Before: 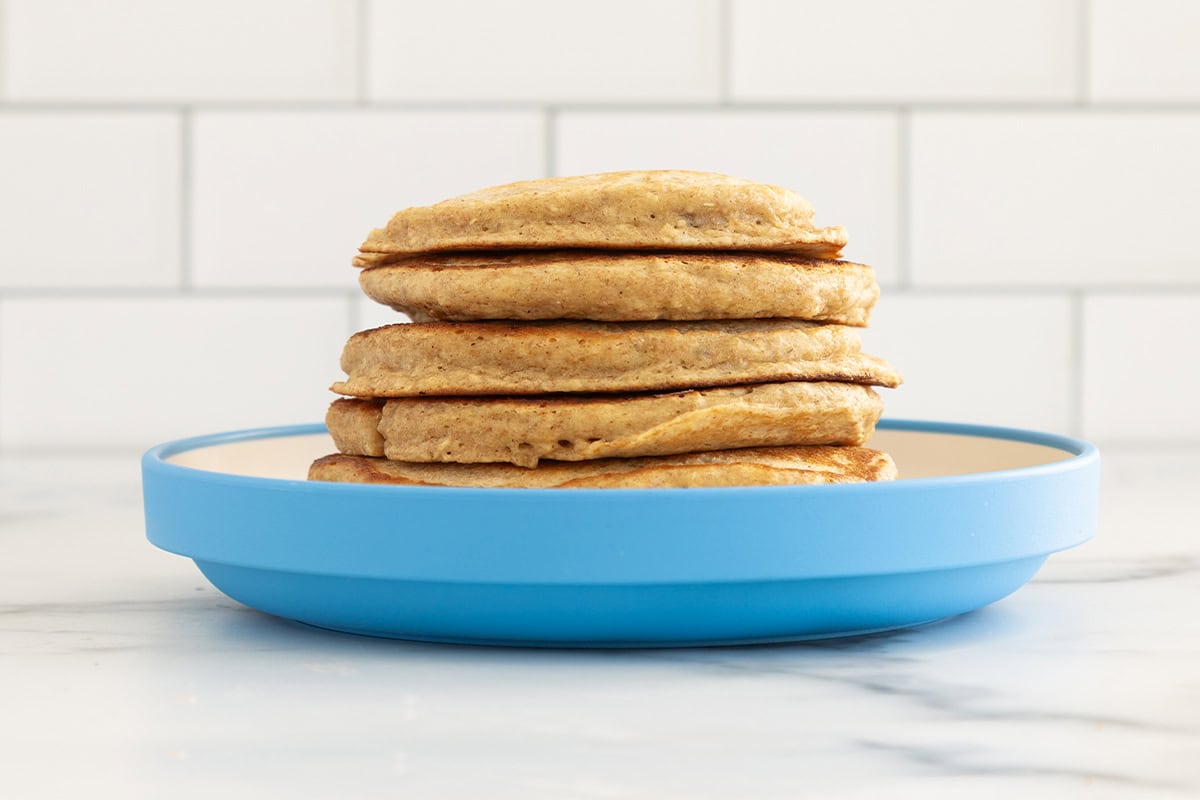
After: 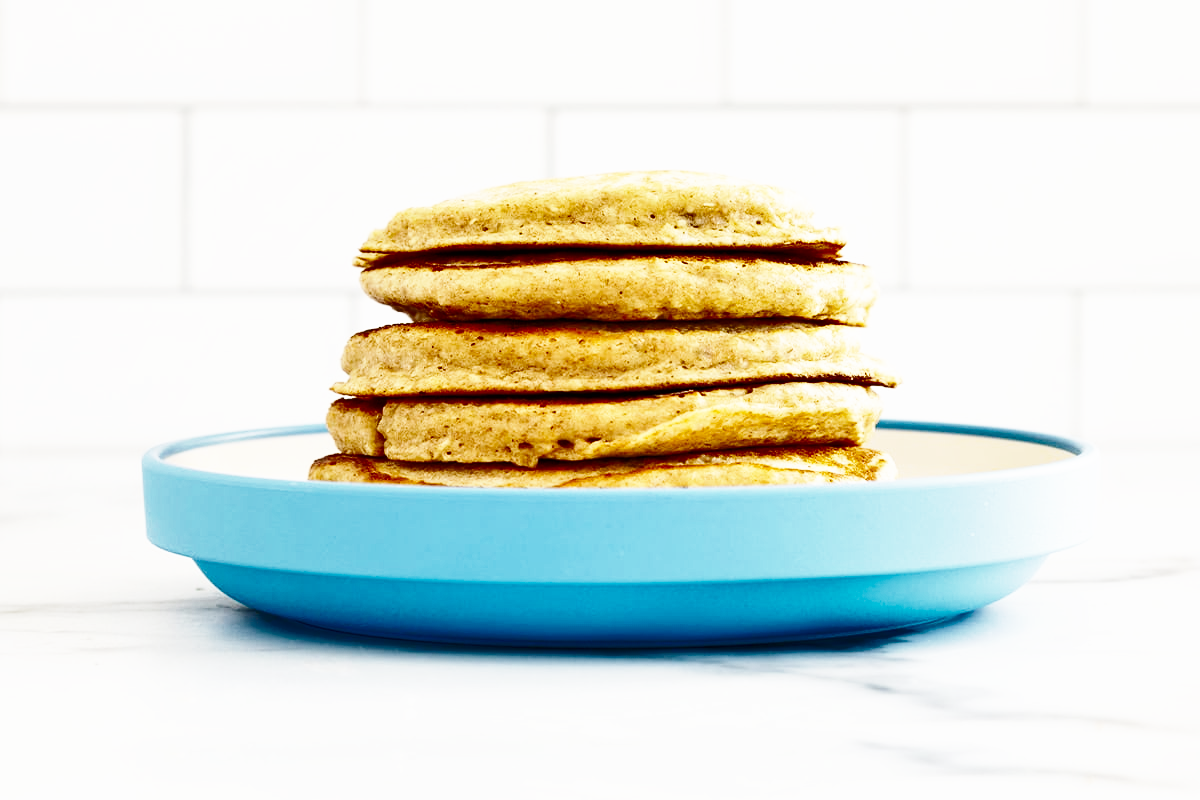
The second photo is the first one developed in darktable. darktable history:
shadows and highlights: radius 118.69, shadows 42.21, highlights -61.56, soften with gaussian
base curve: curves: ch0 [(0, 0) (0.007, 0.004) (0.027, 0.03) (0.046, 0.07) (0.207, 0.54) (0.442, 0.872) (0.673, 0.972) (1, 1)], preserve colors none
